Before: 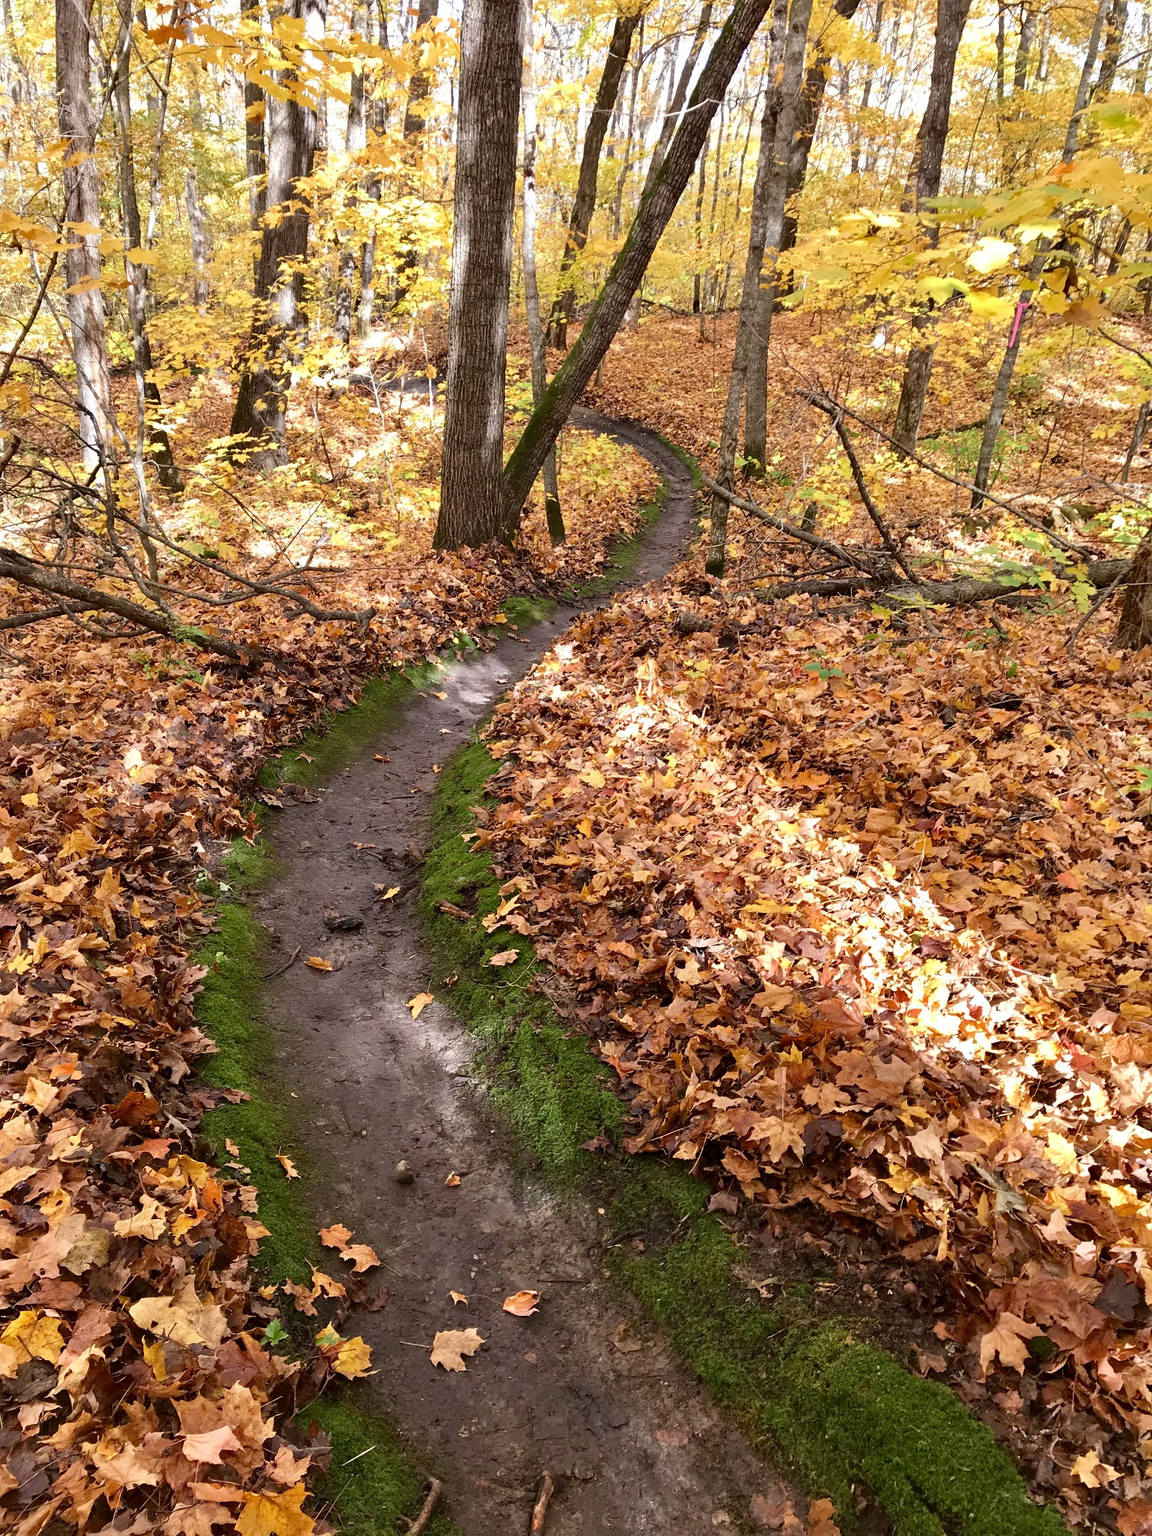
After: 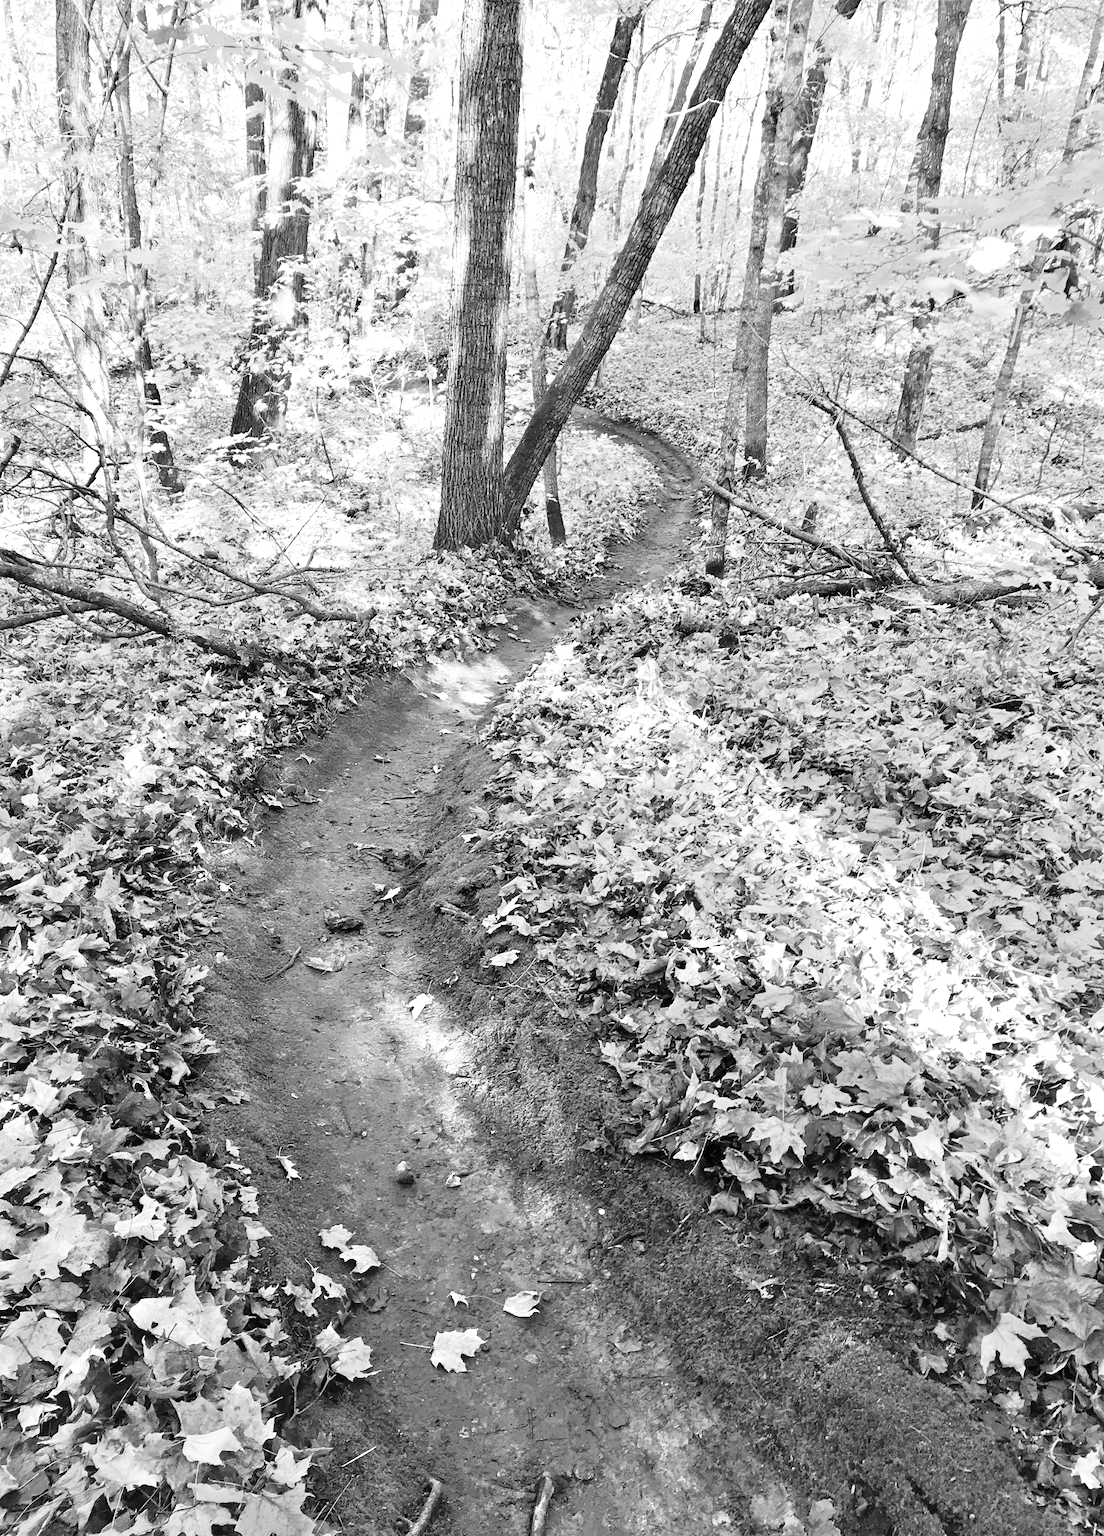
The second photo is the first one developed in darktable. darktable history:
monochrome: size 1
tone curve: curves: ch0 [(0, 0) (0.091, 0.077) (0.389, 0.458) (0.745, 0.82) (0.844, 0.908) (0.909, 0.942) (1, 0.973)]; ch1 [(0, 0) (0.437, 0.404) (0.5, 0.5) (0.529, 0.55) (0.58, 0.6) (0.616, 0.649) (1, 1)]; ch2 [(0, 0) (0.442, 0.415) (0.5, 0.5) (0.535, 0.557) (0.585, 0.62) (1, 1)], color space Lab, independent channels, preserve colors none
exposure: exposure 1.137 EV, compensate highlight preservation false
crop: right 4.126%, bottom 0.031%
